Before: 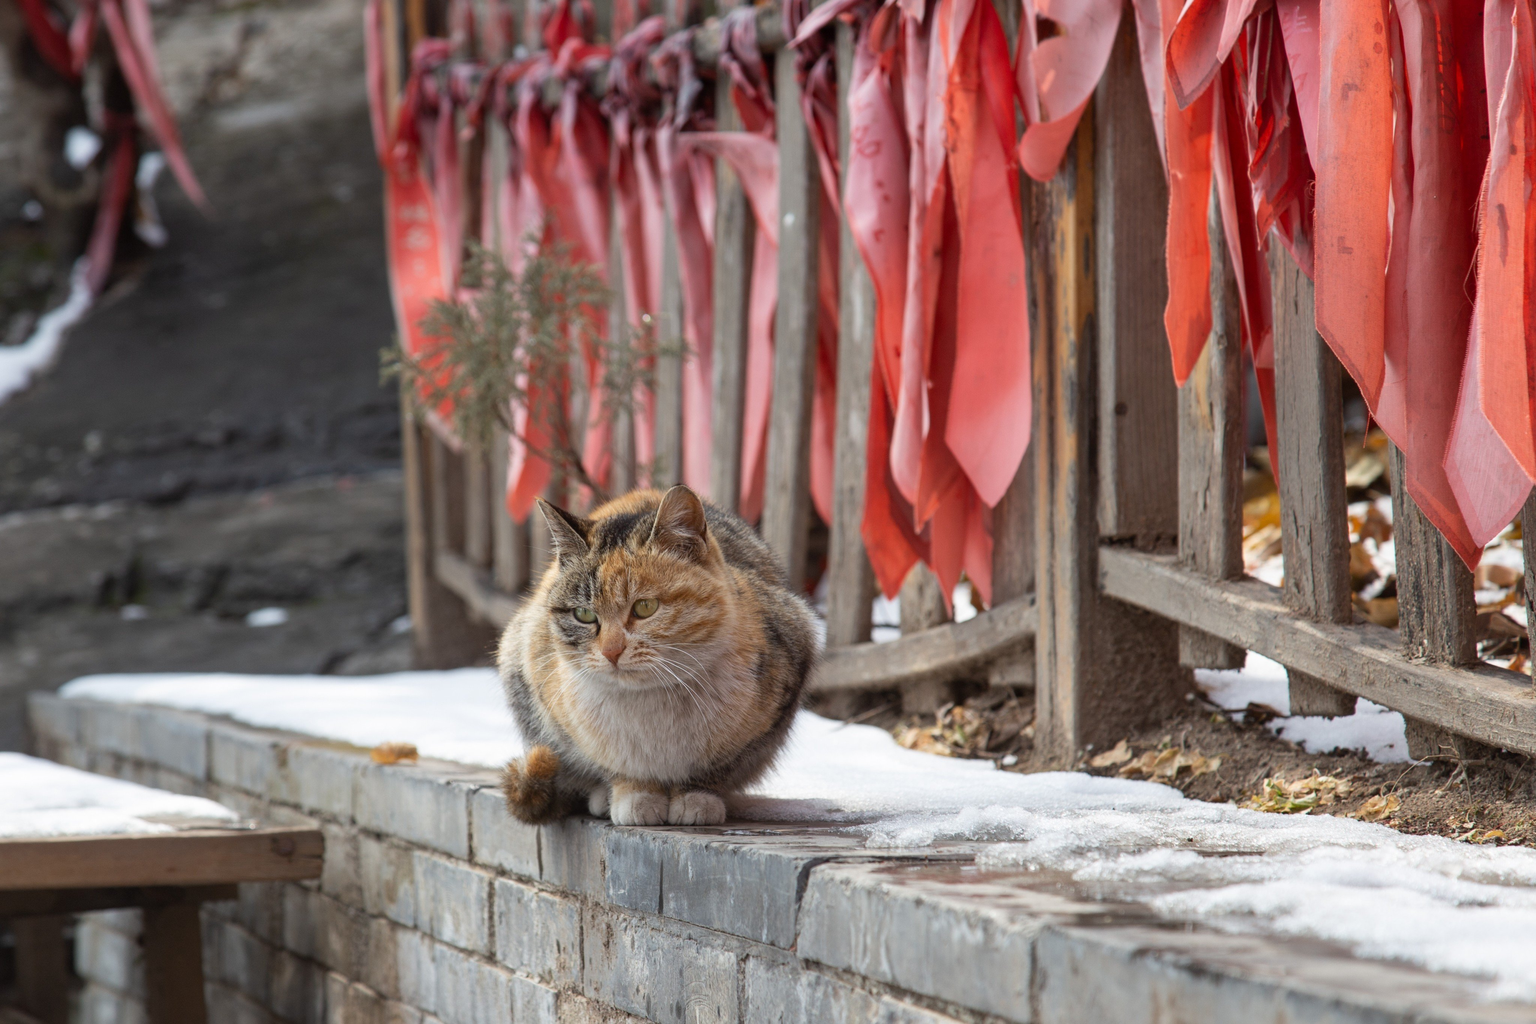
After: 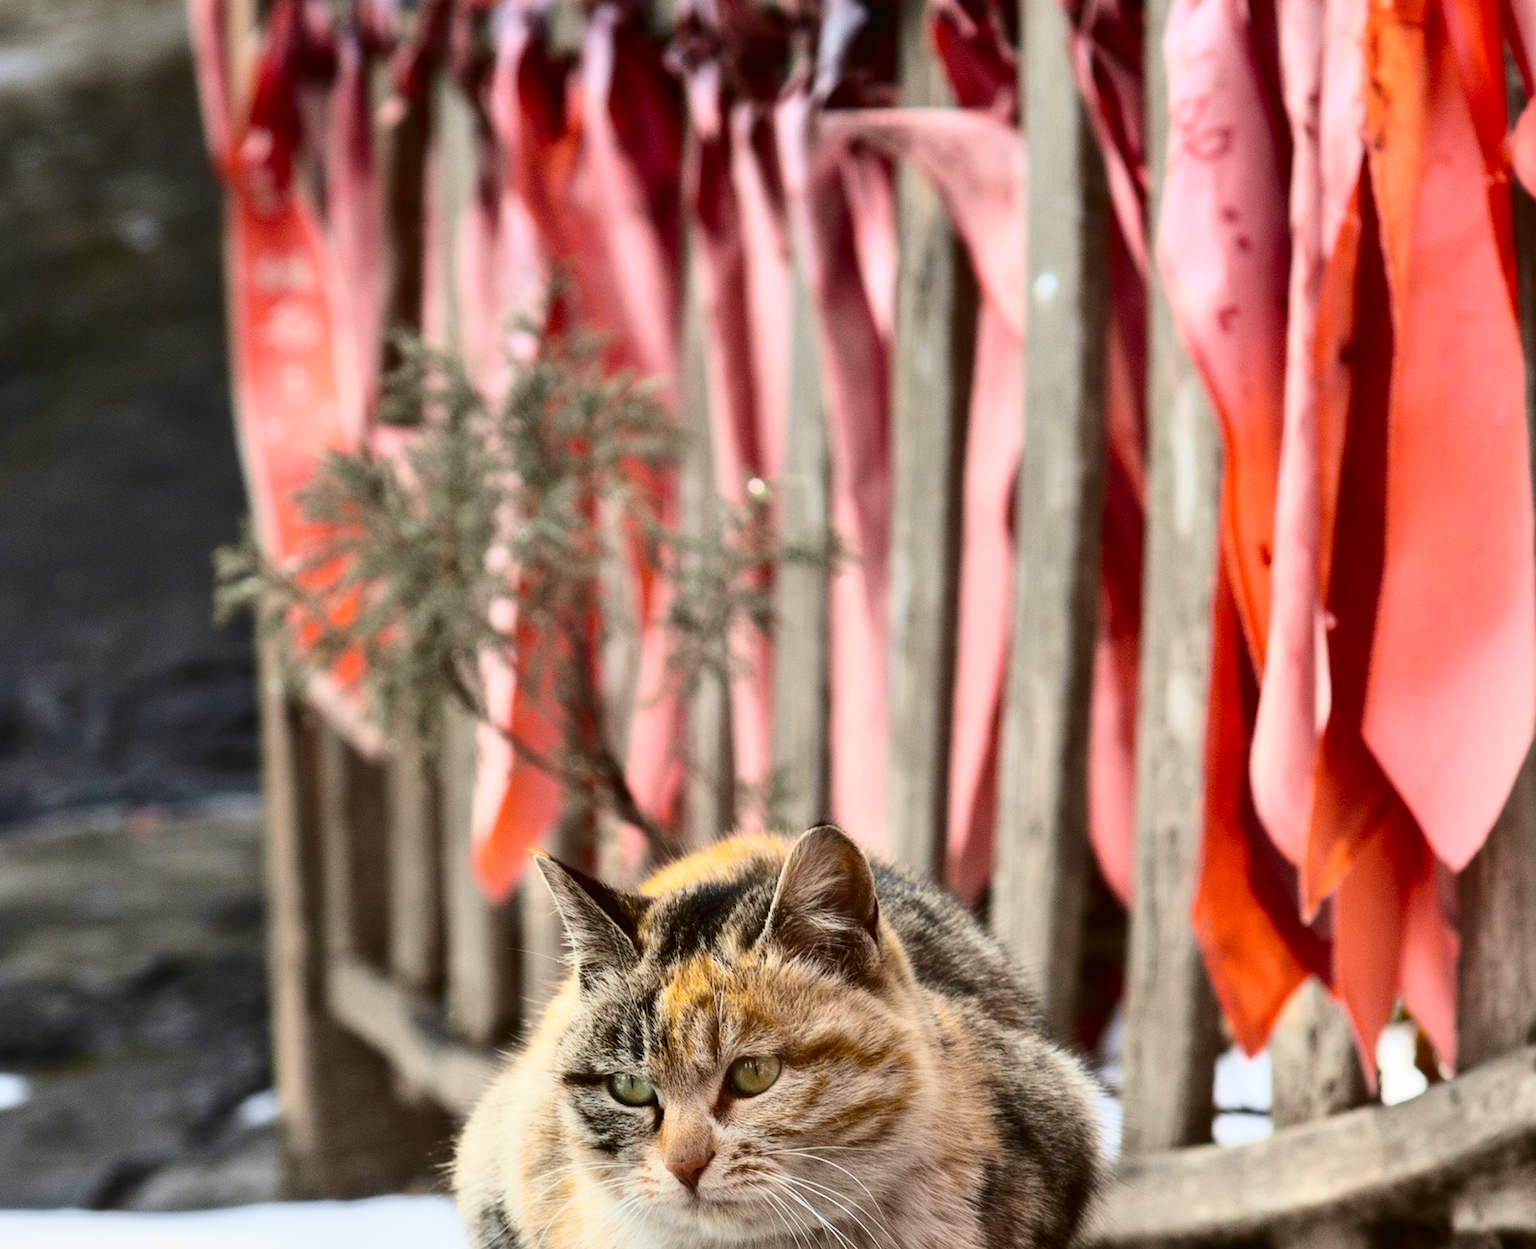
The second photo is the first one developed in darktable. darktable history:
contrast equalizer: y [[0.514, 0.573, 0.581, 0.508, 0.5, 0.5], [0.5 ×6], [0.5 ×6], [0 ×6], [0 ×6]]
crop: left 17.835%, top 7.675%, right 32.881%, bottom 32.213%
tone curve: curves: ch0 [(0.003, 0.023) (0.071, 0.052) (0.236, 0.197) (0.466, 0.557) (0.625, 0.761) (0.783, 0.9) (0.994, 0.968)]; ch1 [(0, 0) (0.262, 0.227) (0.417, 0.386) (0.469, 0.467) (0.502, 0.498) (0.528, 0.53) (0.573, 0.579) (0.605, 0.621) (0.644, 0.671) (0.686, 0.728) (0.994, 0.987)]; ch2 [(0, 0) (0.262, 0.188) (0.385, 0.353) (0.427, 0.424) (0.495, 0.493) (0.515, 0.54) (0.547, 0.561) (0.589, 0.613) (0.644, 0.748) (1, 1)], color space Lab, independent channels, preserve colors none
